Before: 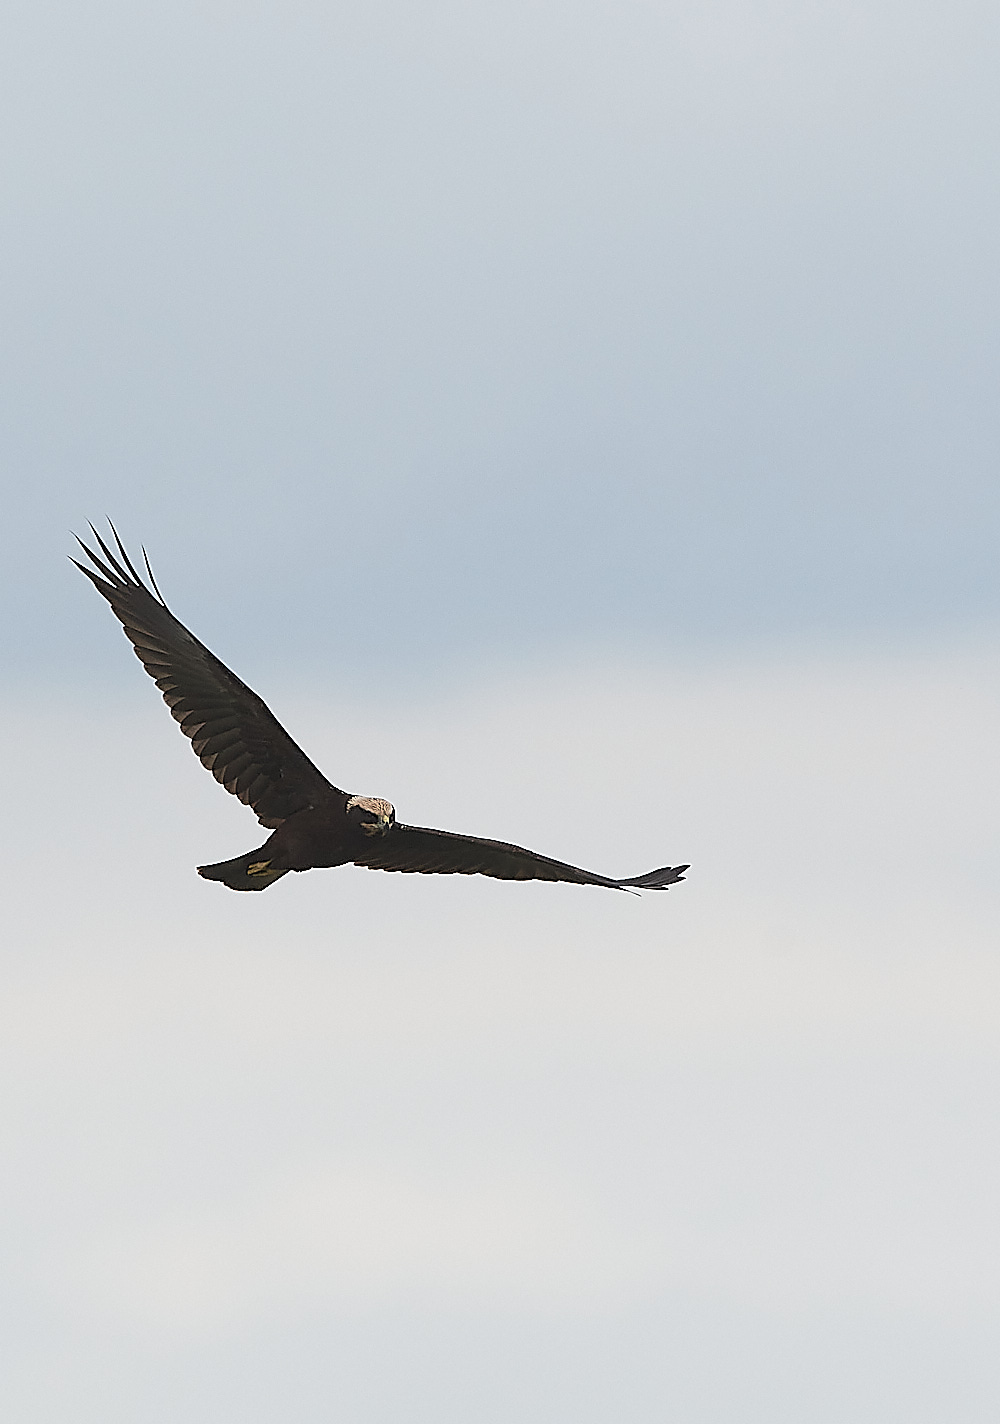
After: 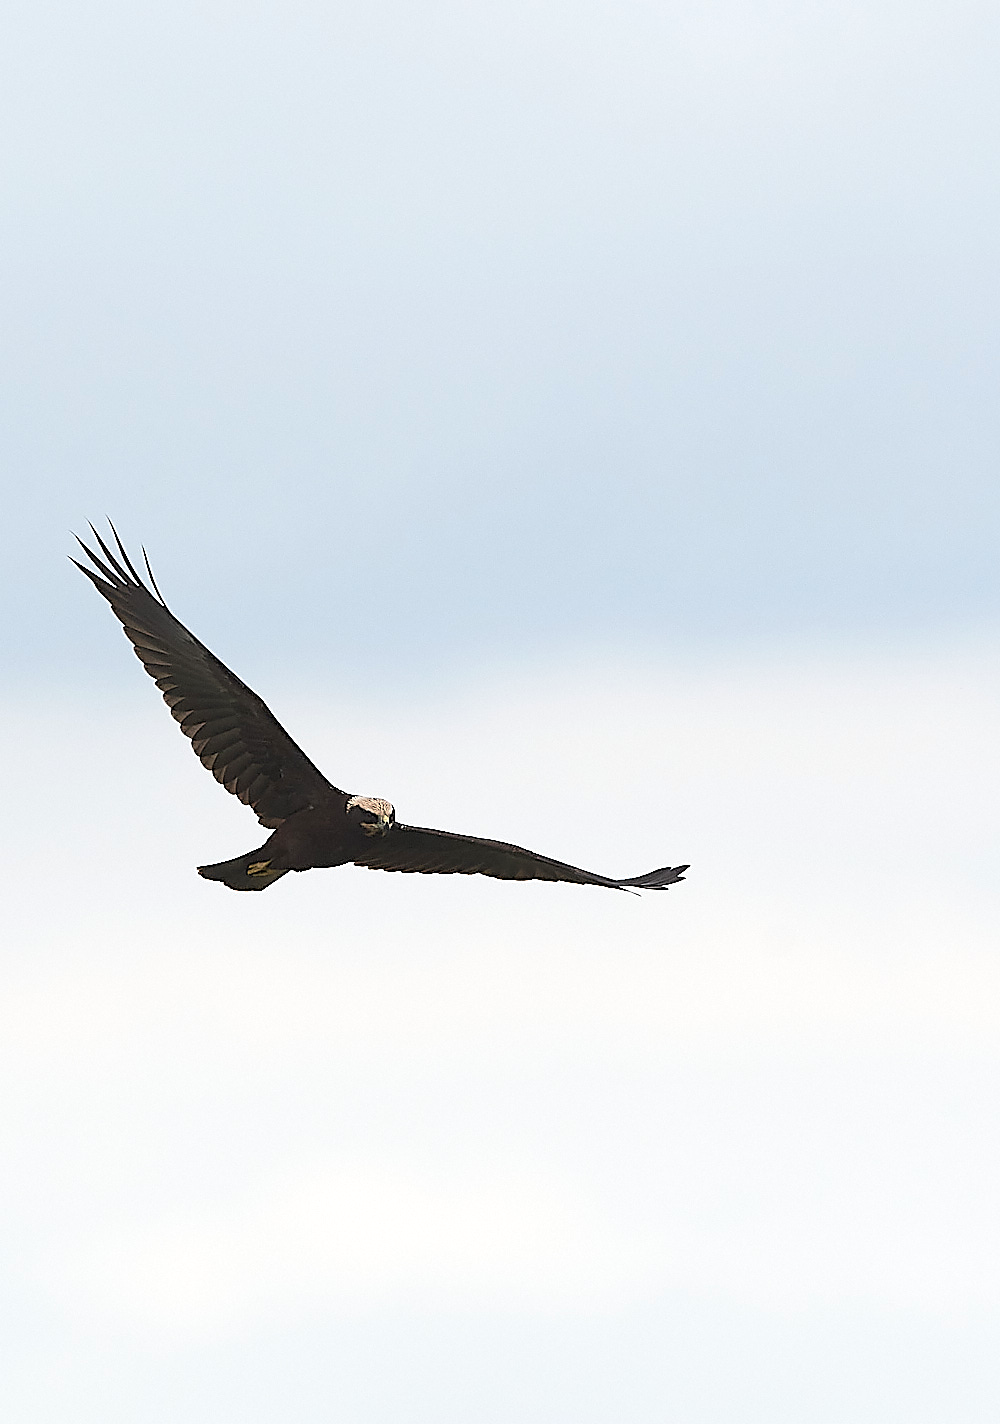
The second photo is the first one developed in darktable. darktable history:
contrast equalizer: octaves 7, y [[0.6 ×6], [0.55 ×6], [0 ×6], [0 ×6], [0 ×6]], mix -0.3
exposure: black level correction 0.005, exposure 0.417 EV, compensate highlight preservation false
